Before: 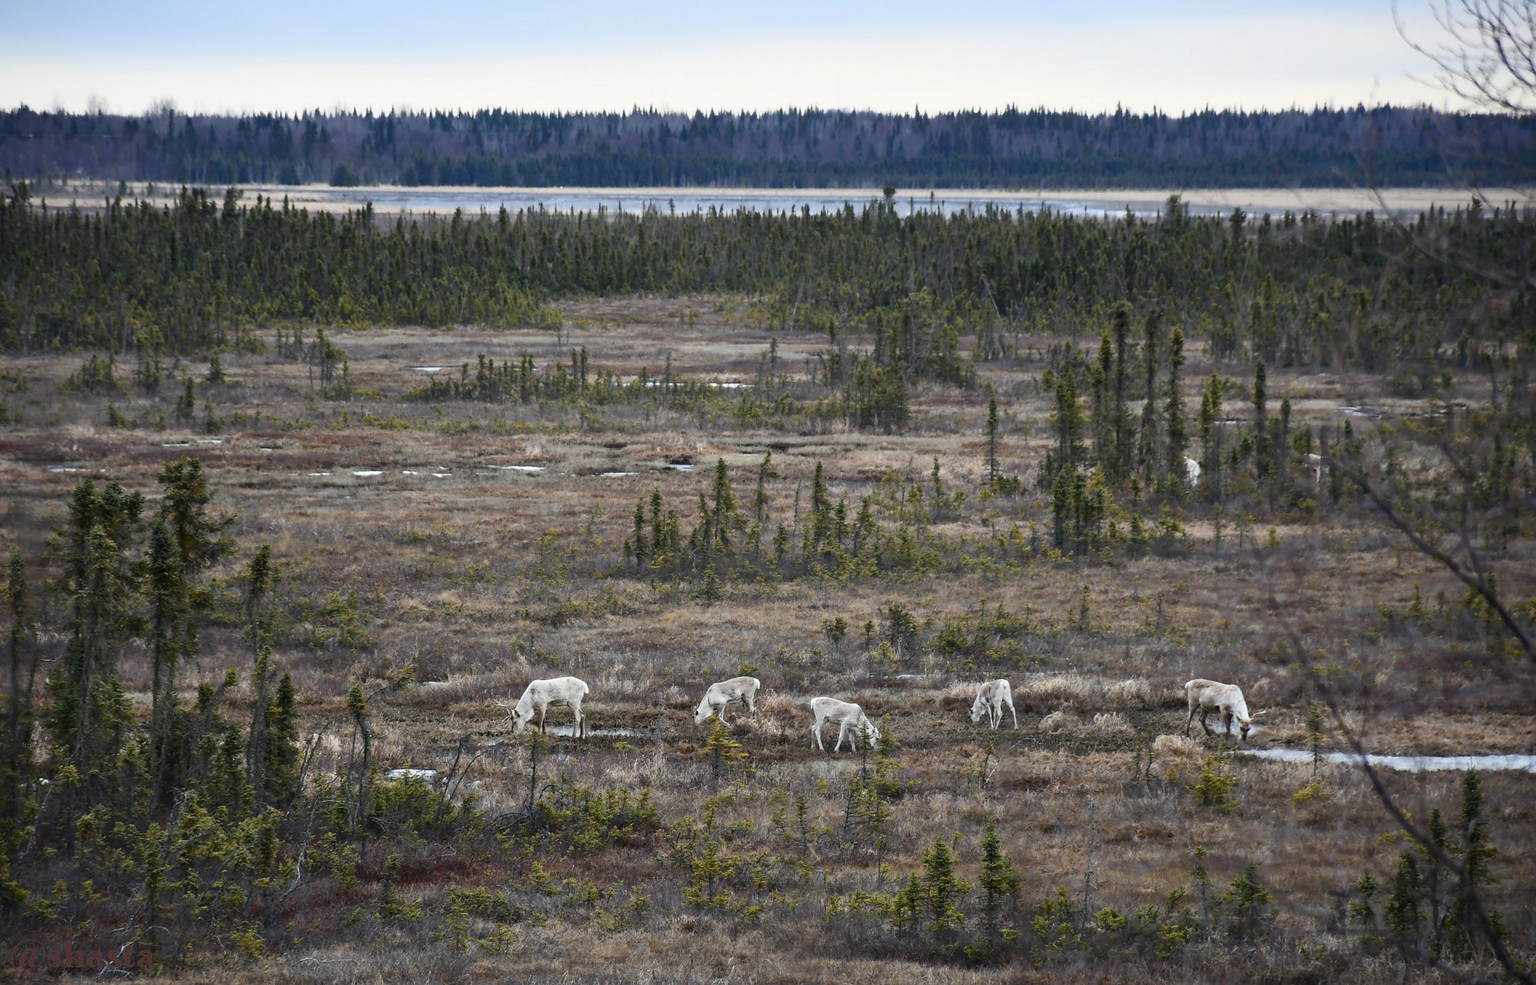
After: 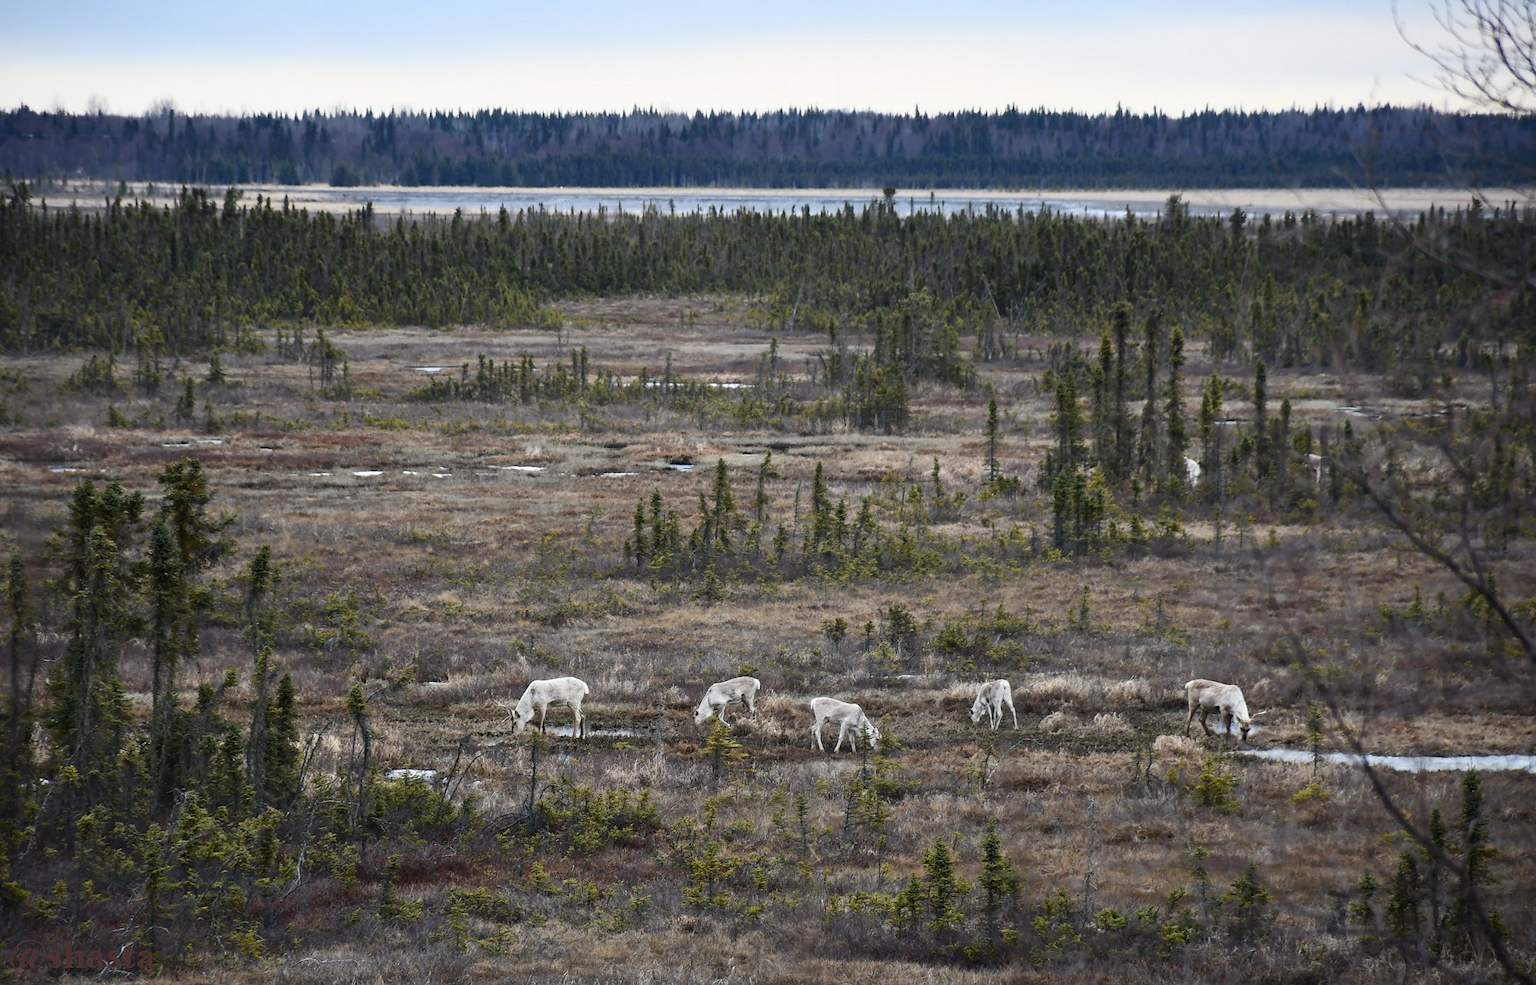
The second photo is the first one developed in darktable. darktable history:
contrast brightness saturation: contrast 0.075
